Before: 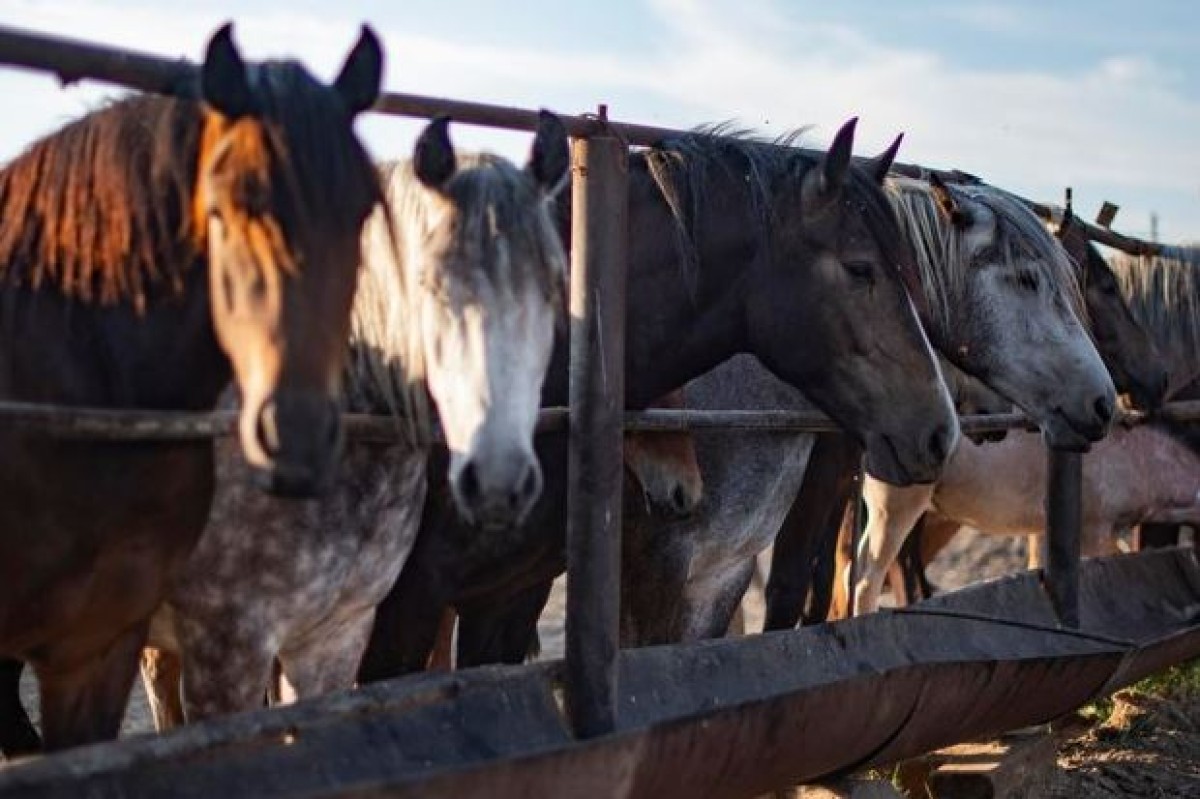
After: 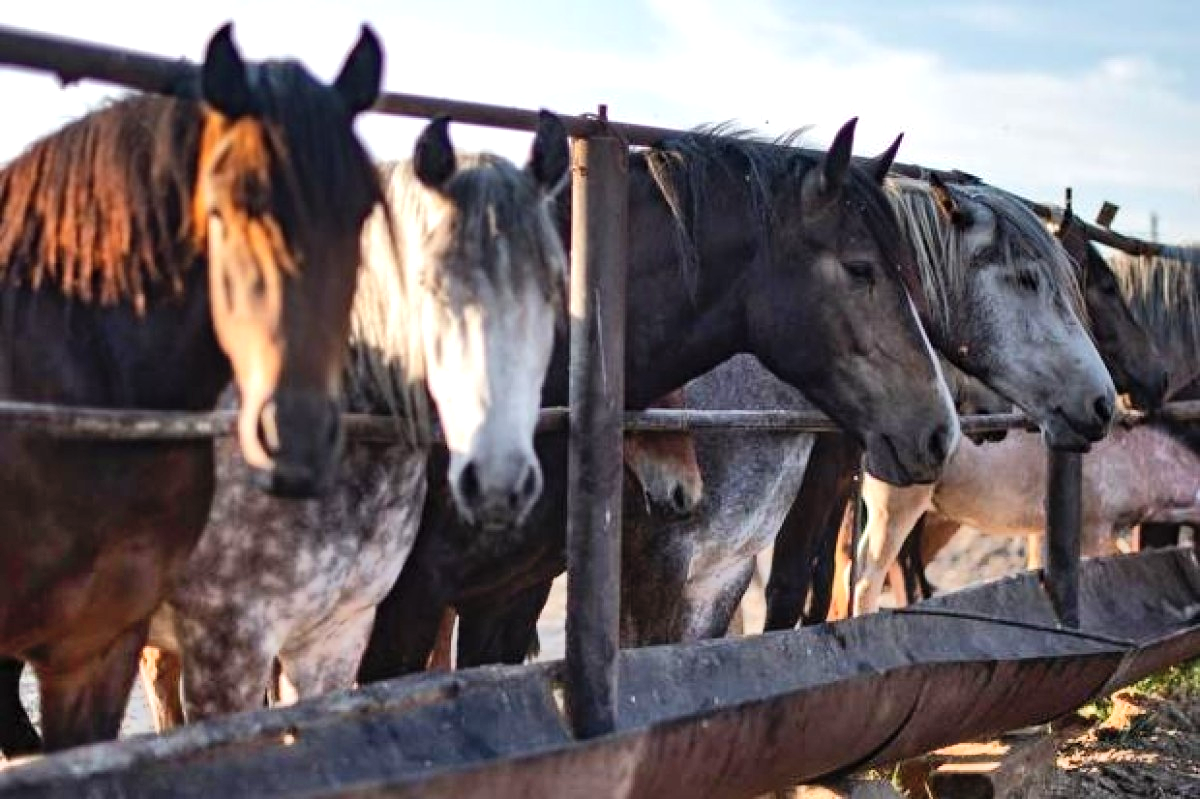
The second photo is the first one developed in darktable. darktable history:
shadows and highlights: radius 109.81, shadows 50.91, white point adjustment 9.05, highlights -3.64, soften with gaussian
